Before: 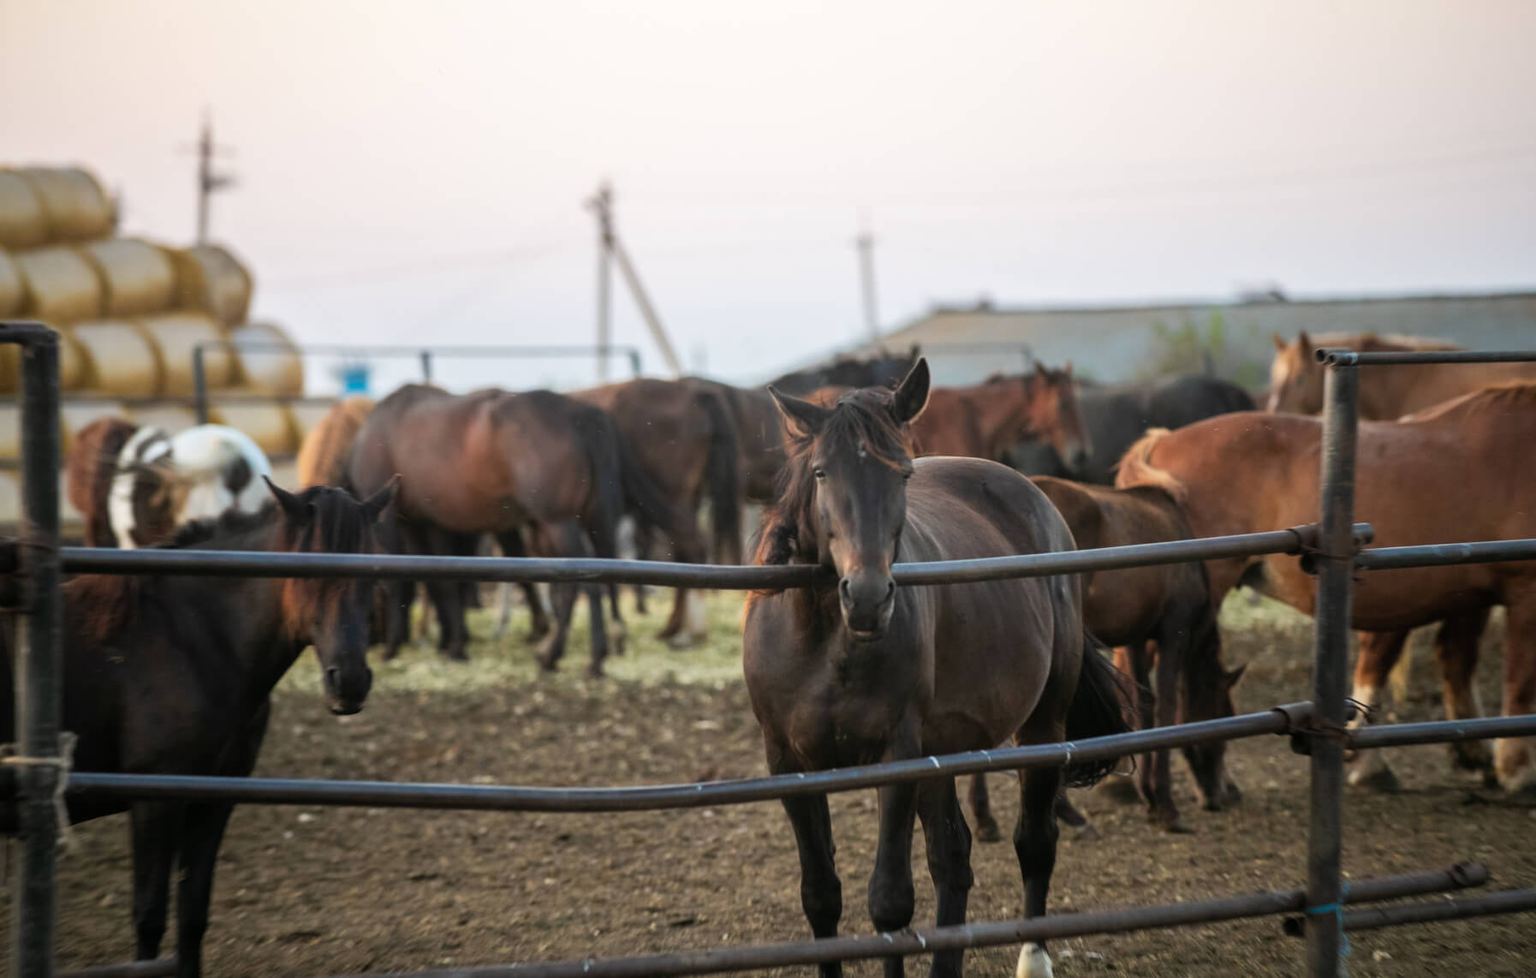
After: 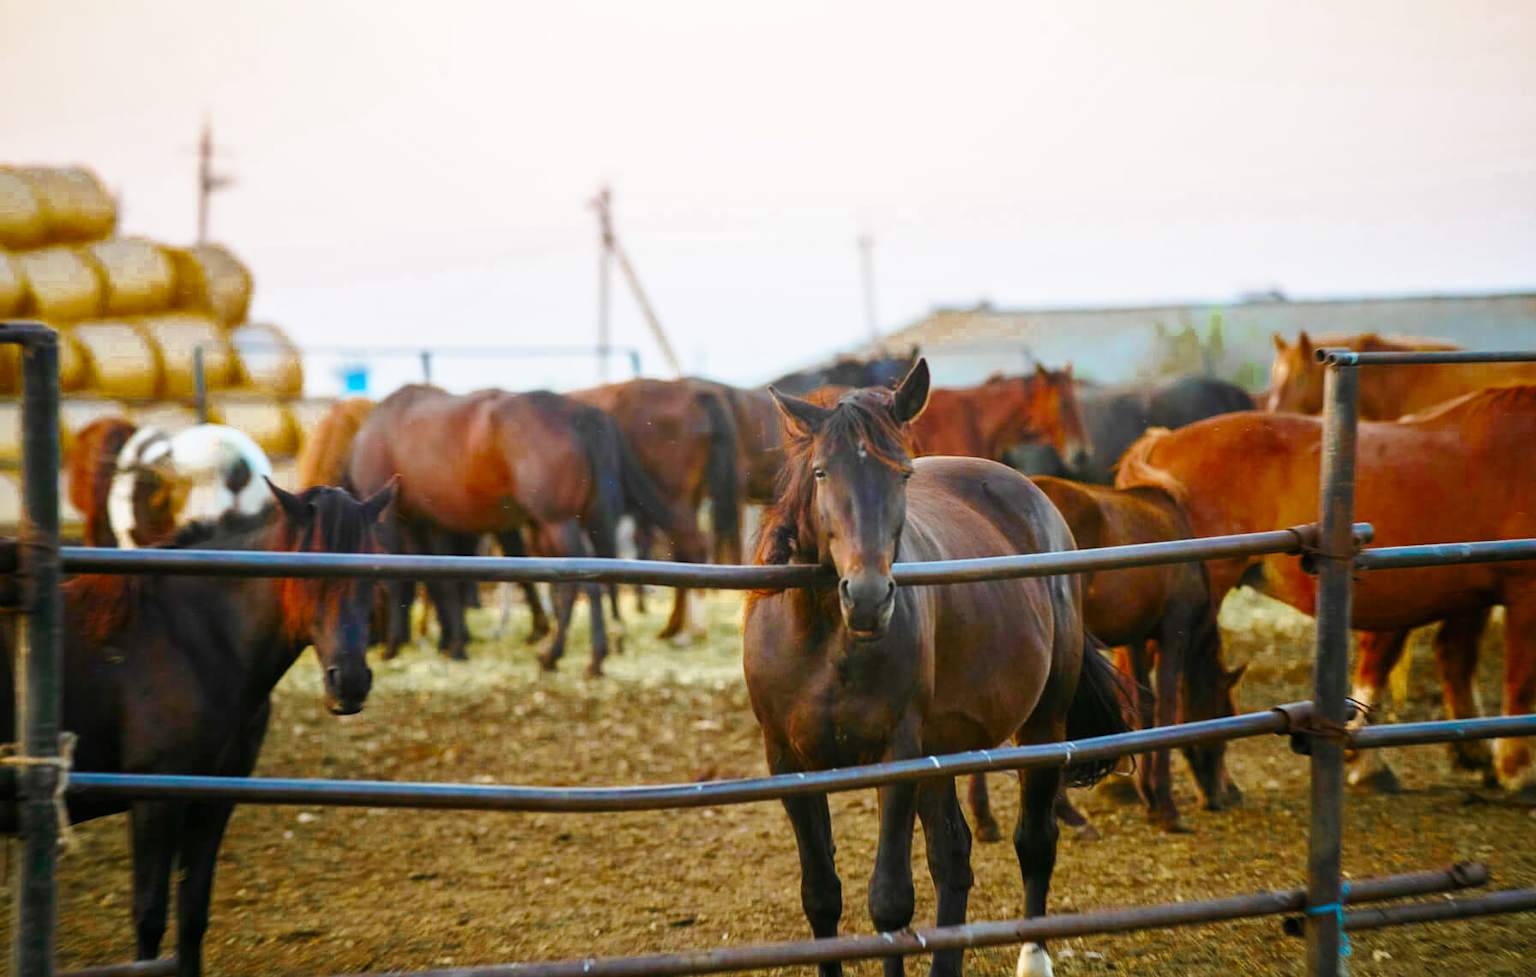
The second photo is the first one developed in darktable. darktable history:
tone curve: curves: ch0 [(0, 0) (0.035, 0.017) (0.131, 0.108) (0.279, 0.279) (0.476, 0.554) (0.617, 0.693) (0.704, 0.77) (0.801, 0.854) (0.895, 0.927) (1, 0.976)]; ch1 [(0, 0) (0.318, 0.278) (0.444, 0.427) (0.493, 0.488) (0.508, 0.502) (0.534, 0.526) (0.562, 0.555) (0.645, 0.648) (0.746, 0.764) (1, 1)]; ch2 [(0, 0) (0.316, 0.292) (0.381, 0.37) (0.423, 0.448) (0.476, 0.482) (0.502, 0.495) (0.522, 0.518) (0.533, 0.532) (0.593, 0.622) (0.634, 0.663) (0.7, 0.7) (0.861, 0.808) (1, 0.951)], preserve colors none
exposure: black level correction 0, exposure 0.5 EV, compensate exposure bias true, compensate highlight preservation false
velvia: on, module defaults
color balance rgb: linear chroma grading › global chroma 24.647%, perceptual saturation grading › global saturation 20%, perceptual saturation grading › highlights -25.096%, perceptual saturation grading › shadows 25.383%, contrast -9.354%
color zones: curves: ch0 [(0.11, 0.396) (0.195, 0.36) (0.25, 0.5) (0.303, 0.412) (0.357, 0.544) (0.75, 0.5) (0.967, 0.328)]; ch1 [(0, 0.468) (0.112, 0.512) (0.202, 0.6) (0.25, 0.5) (0.307, 0.352) (0.357, 0.544) (0.75, 0.5) (0.963, 0.524)]
